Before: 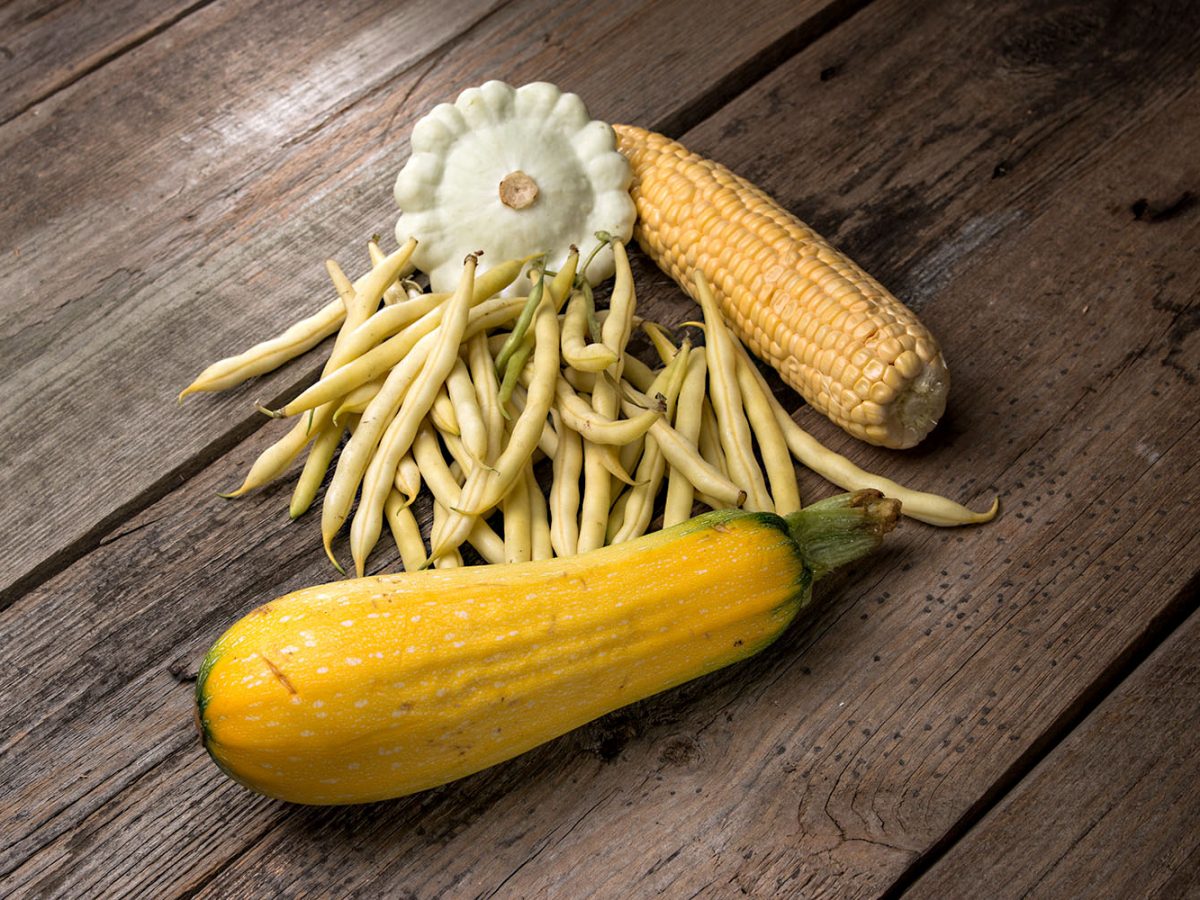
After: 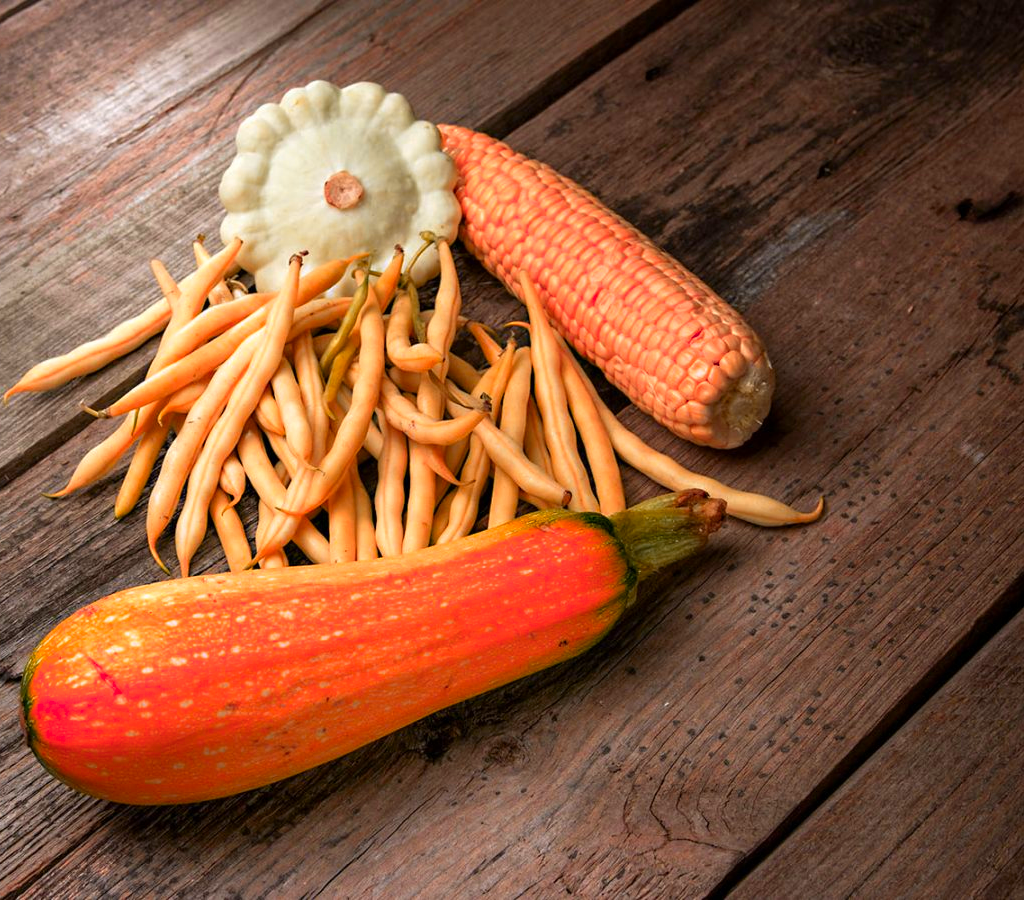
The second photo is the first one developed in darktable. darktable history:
crop and rotate: left 14.584%
color zones: curves: ch1 [(0.24, 0.634) (0.75, 0.5)]; ch2 [(0.253, 0.437) (0.745, 0.491)], mix 102.12%
